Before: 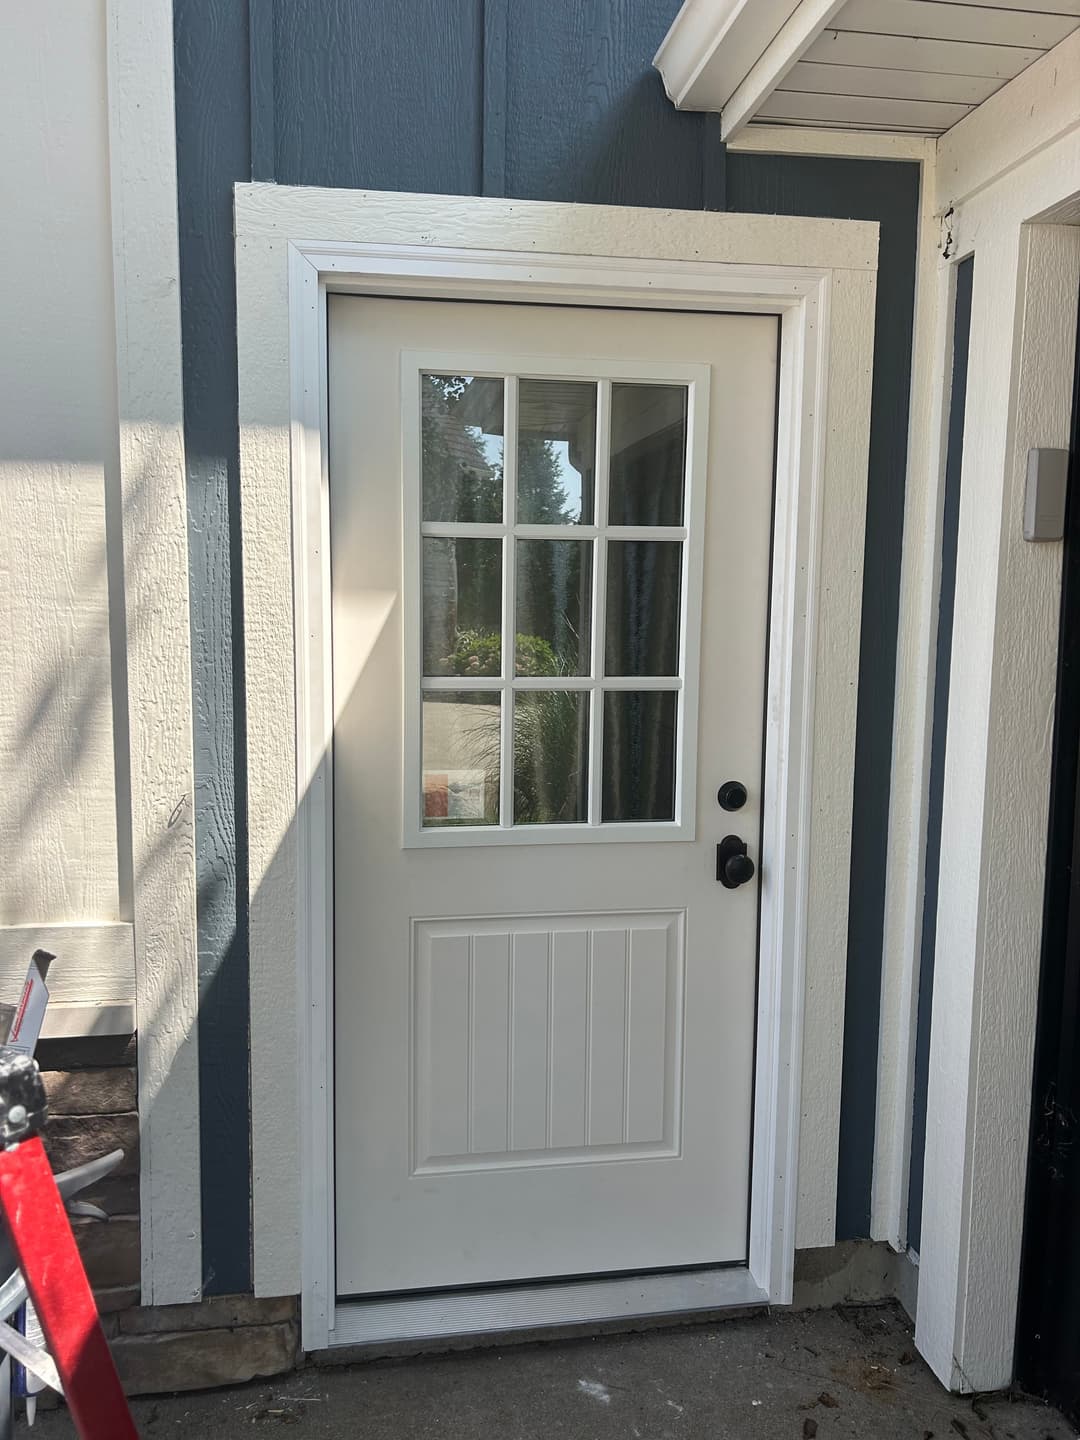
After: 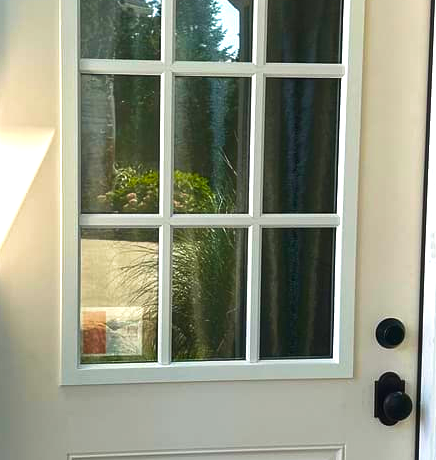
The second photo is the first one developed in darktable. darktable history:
velvia: on, module defaults
color balance rgb: linear chroma grading › global chroma 9%, perceptual saturation grading › global saturation 36%, perceptual saturation grading › shadows 35%, perceptual brilliance grading › global brilliance 21.21%, perceptual brilliance grading › shadows -35%, global vibrance 21.21%
crop: left 31.751%, top 32.172%, right 27.8%, bottom 35.83%
